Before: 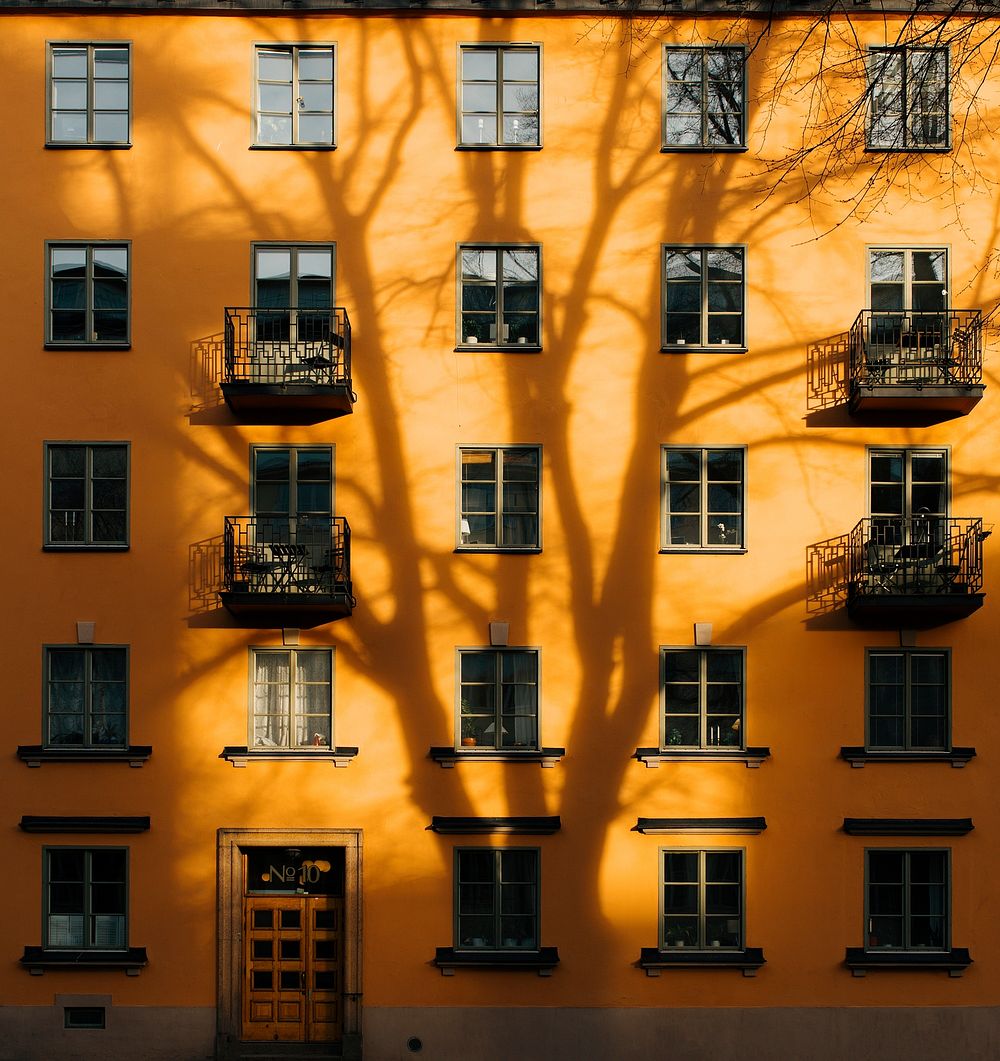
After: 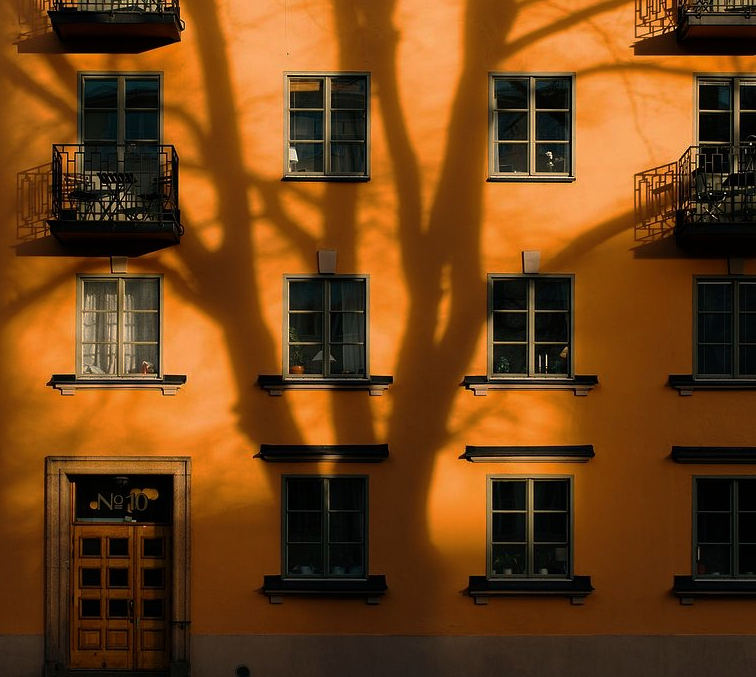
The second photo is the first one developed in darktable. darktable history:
base curve: curves: ch0 [(0, 0) (0.595, 0.418) (1, 1)], preserve colors none
crop and rotate: left 17.299%, top 35.115%, right 7.015%, bottom 1.024%
